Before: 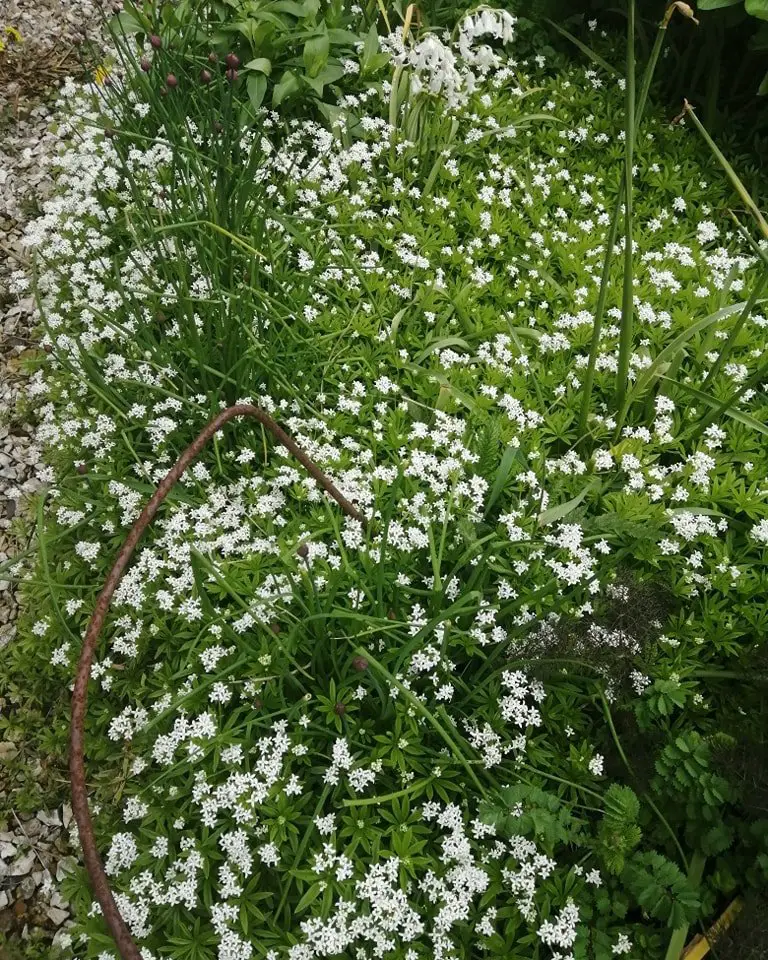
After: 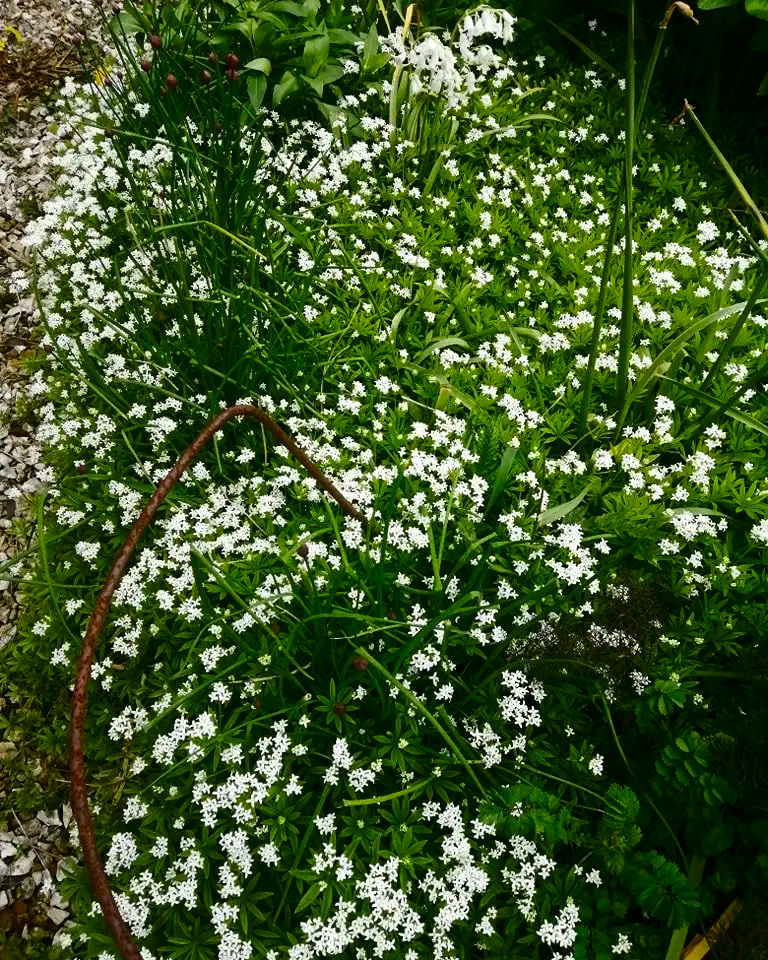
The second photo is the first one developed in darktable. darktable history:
exposure: exposure -0.252 EV, compensate highlight preservation false
color balance rgb: perceptual saturation grading › global saturation 20%, perceptual saturation grading › highlights -25.444%, perceptual saturation grading › shadows 24.353%, perceptual brilliance grading › global brilliance 11.191%
contrast brightness saturation: contrast 0.213, brightness -0.102, saturation 0.213
